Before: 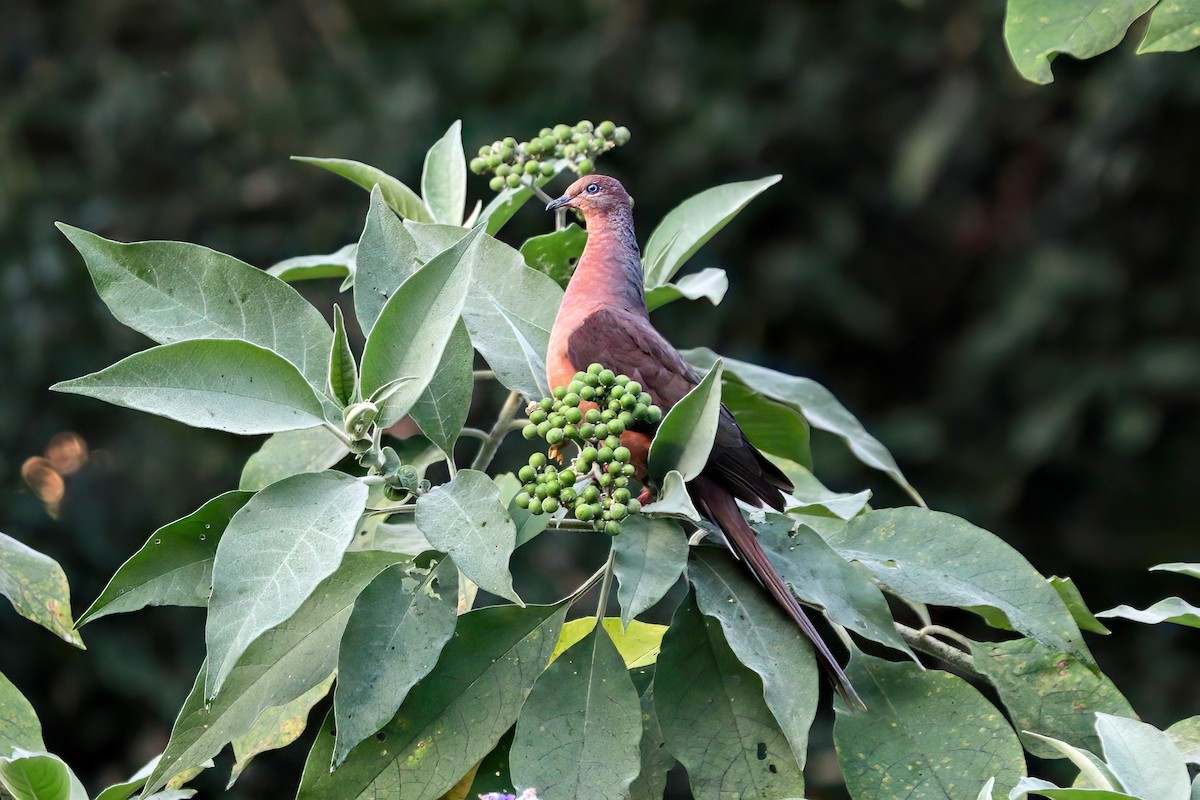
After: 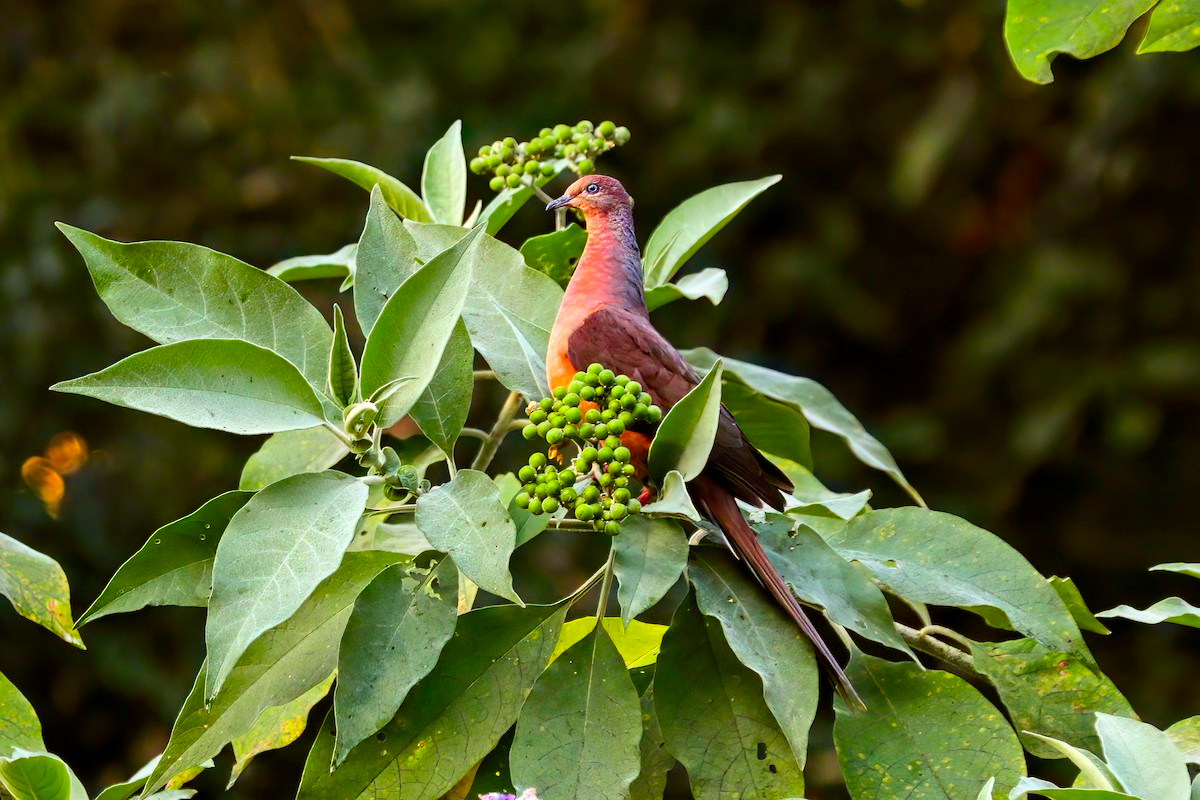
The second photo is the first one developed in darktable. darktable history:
color balance rgb: power › chroma 2.498%, power › hue 70.51°, perceptual saturation grading › global saturation 51.123%
contrast brightness saturation: contrast 0.078, saturation 0.202
